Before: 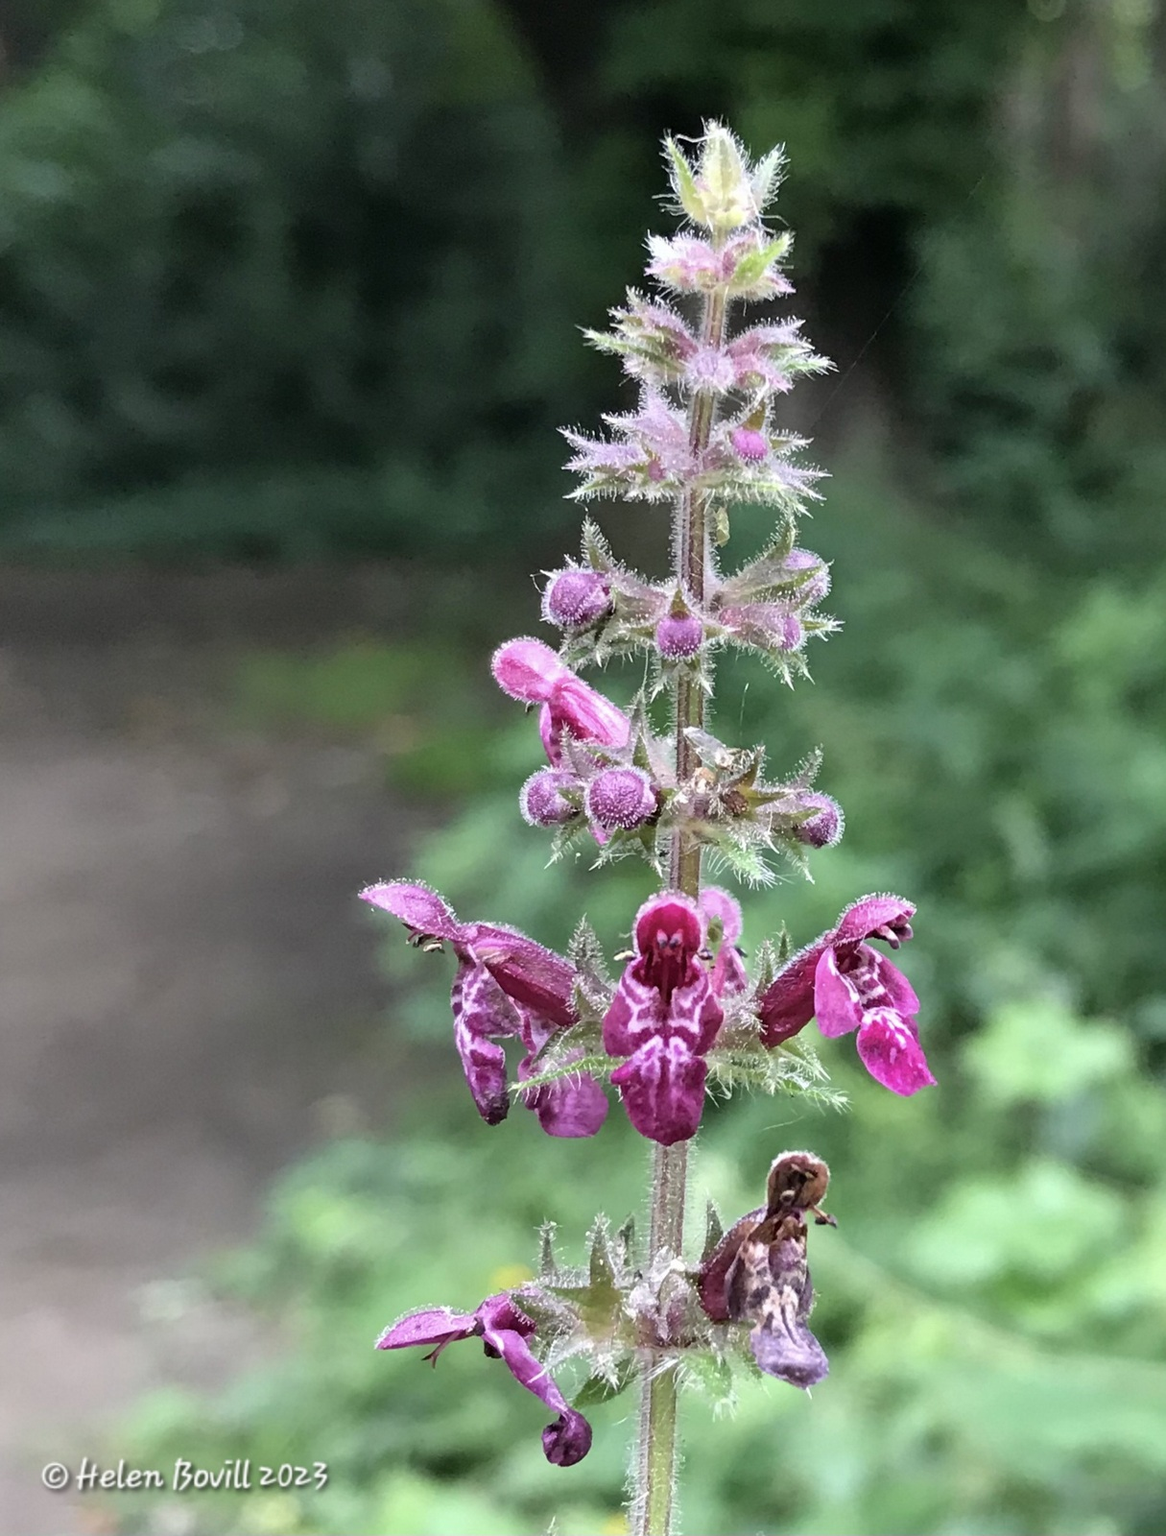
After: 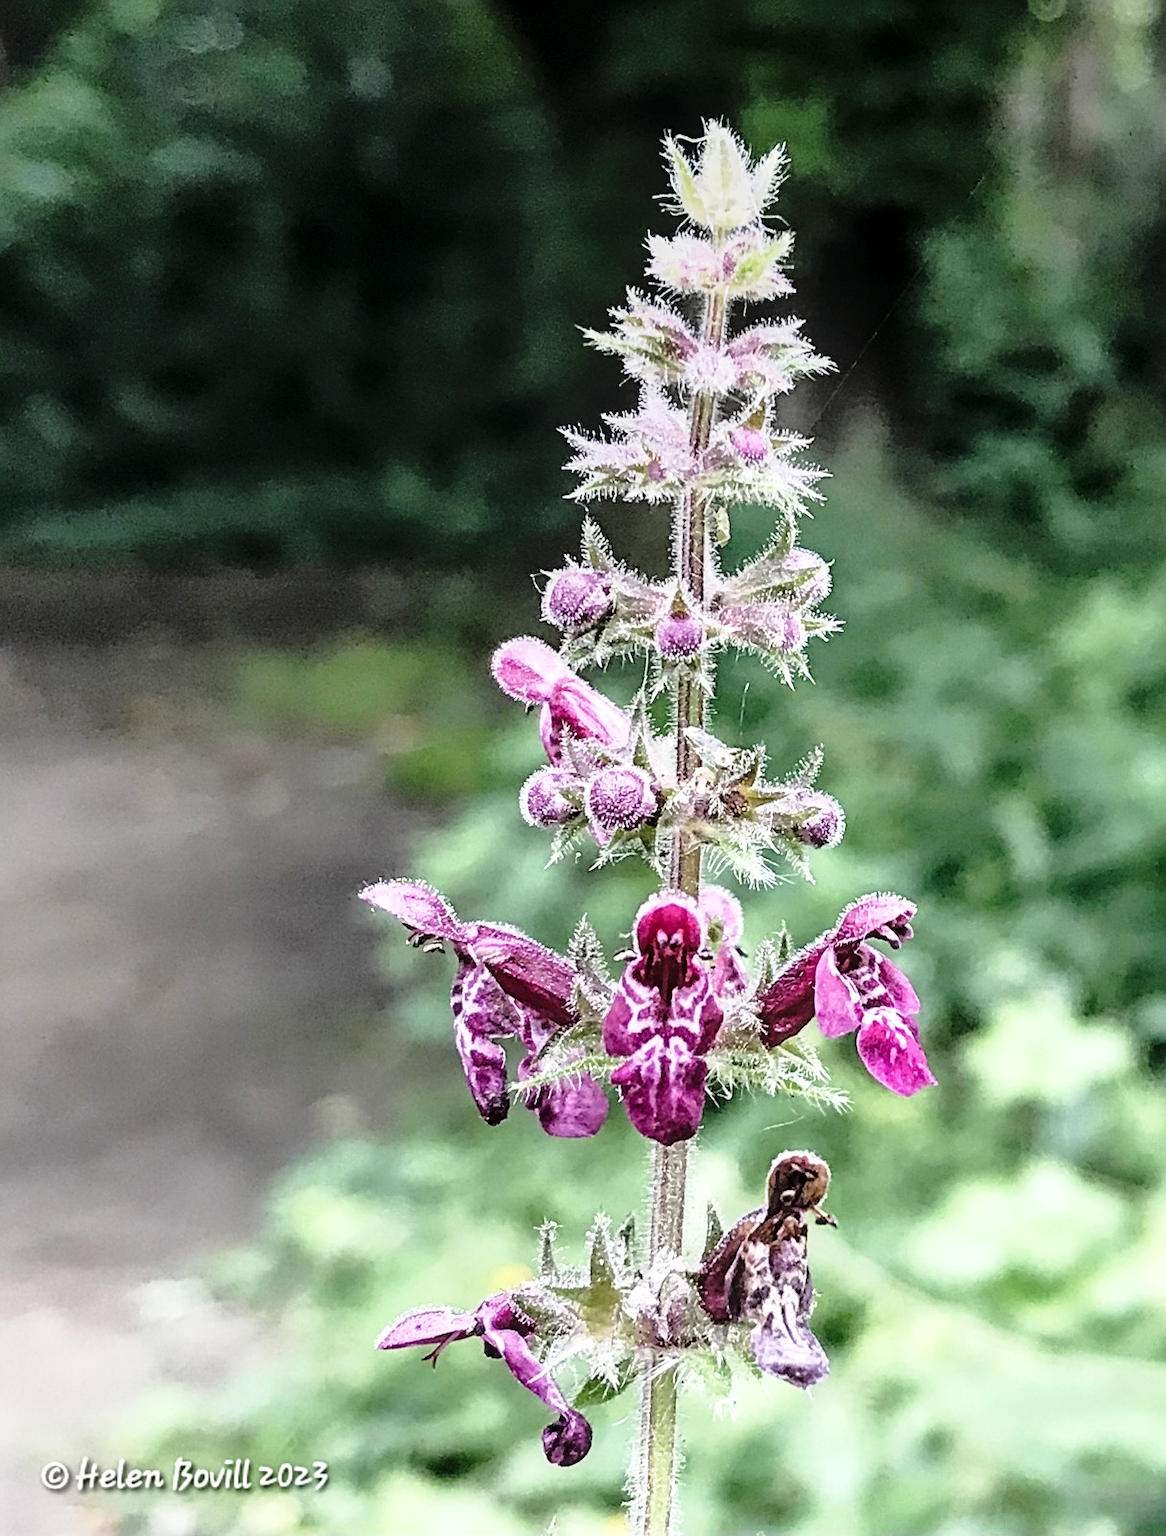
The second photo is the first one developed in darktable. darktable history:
base curve: curves: ch0 [(0, 0) (0.028, 0.03) (0.121, 0.232) (0.46, 0.748) (0.859, 0.968) (1, 1)], preserve colors none
tone curve: curves: ch0 [(0, 0) (0.224, 0.12) (0.375, 0.296) (0.528, 0.472) (0.681, 0.634) (0.8, 0.766) (0.873, 0.877) (1, 1)], color space Lab, linked channels, preserve colors none
sharpen: radius 2.767
local contrast: on, module defaults
